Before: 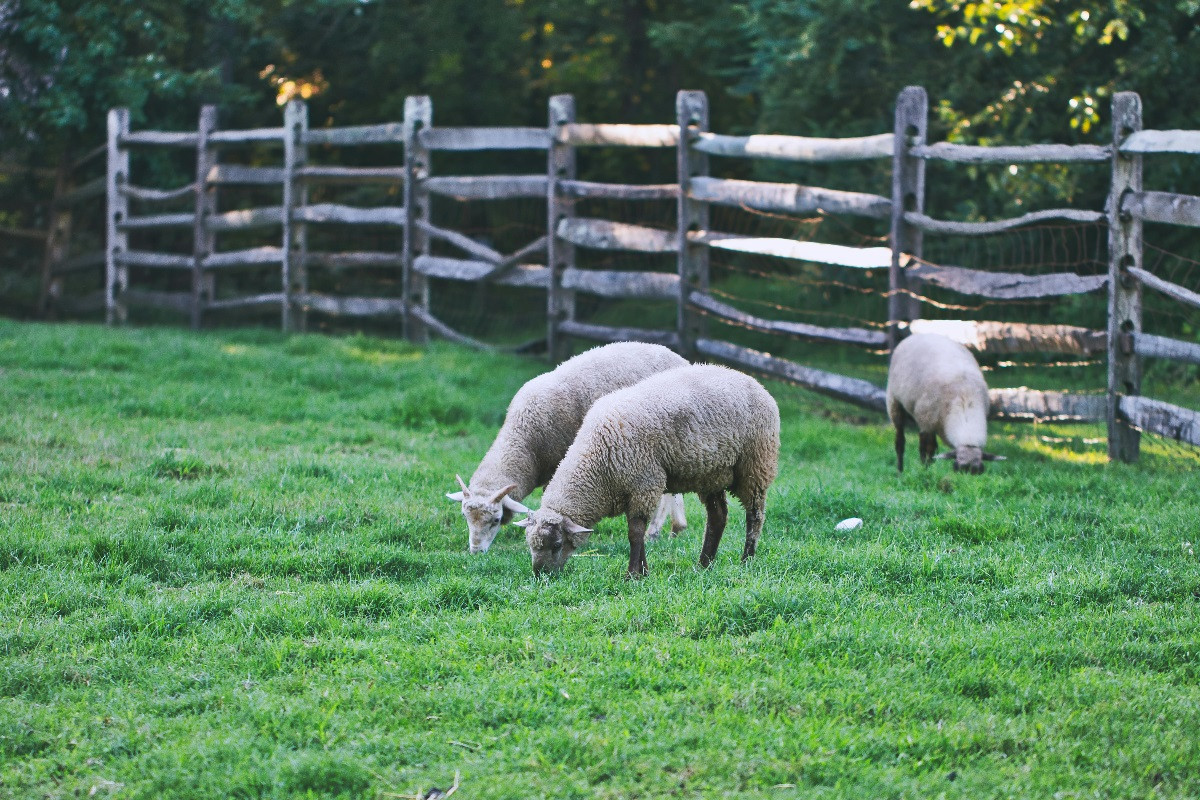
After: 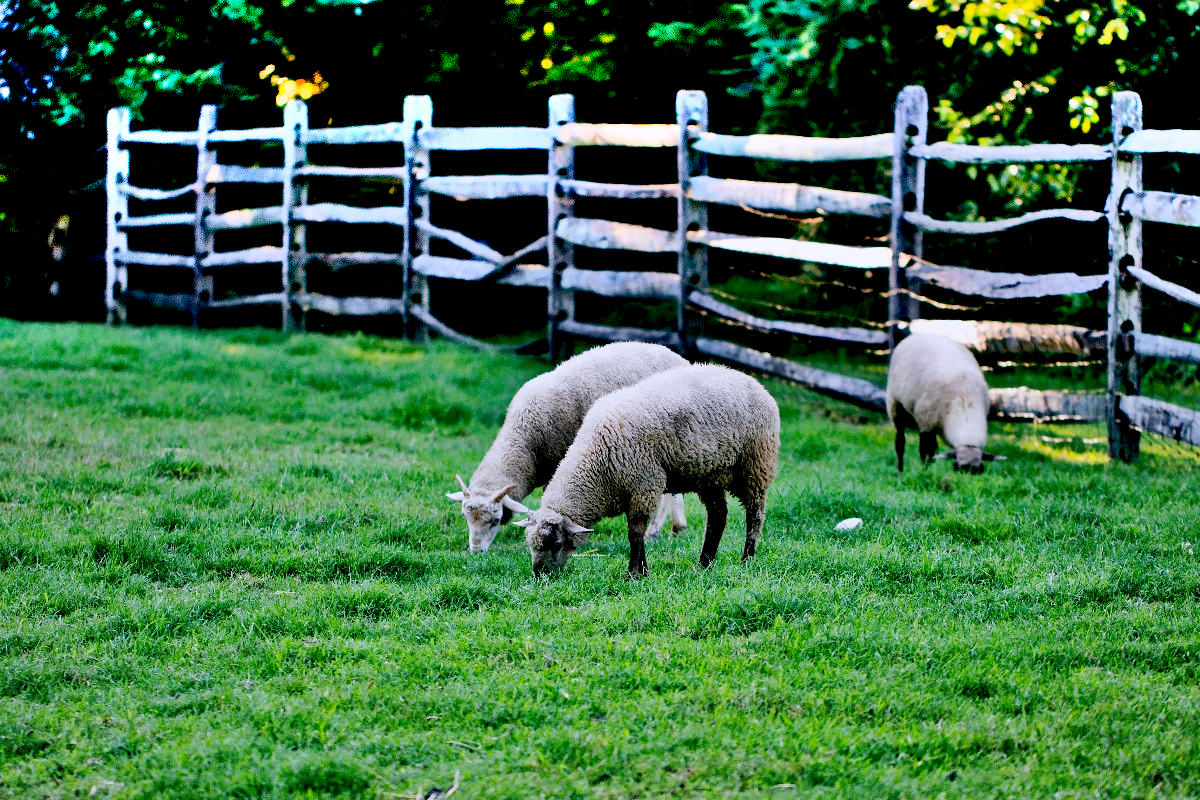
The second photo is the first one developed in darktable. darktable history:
shadows and highlights: shadows 60, highlights -60.23, soften with gaussian
exposure: black level correction 0.056, exposure -0.039 EV, compensate highlight preservation false
